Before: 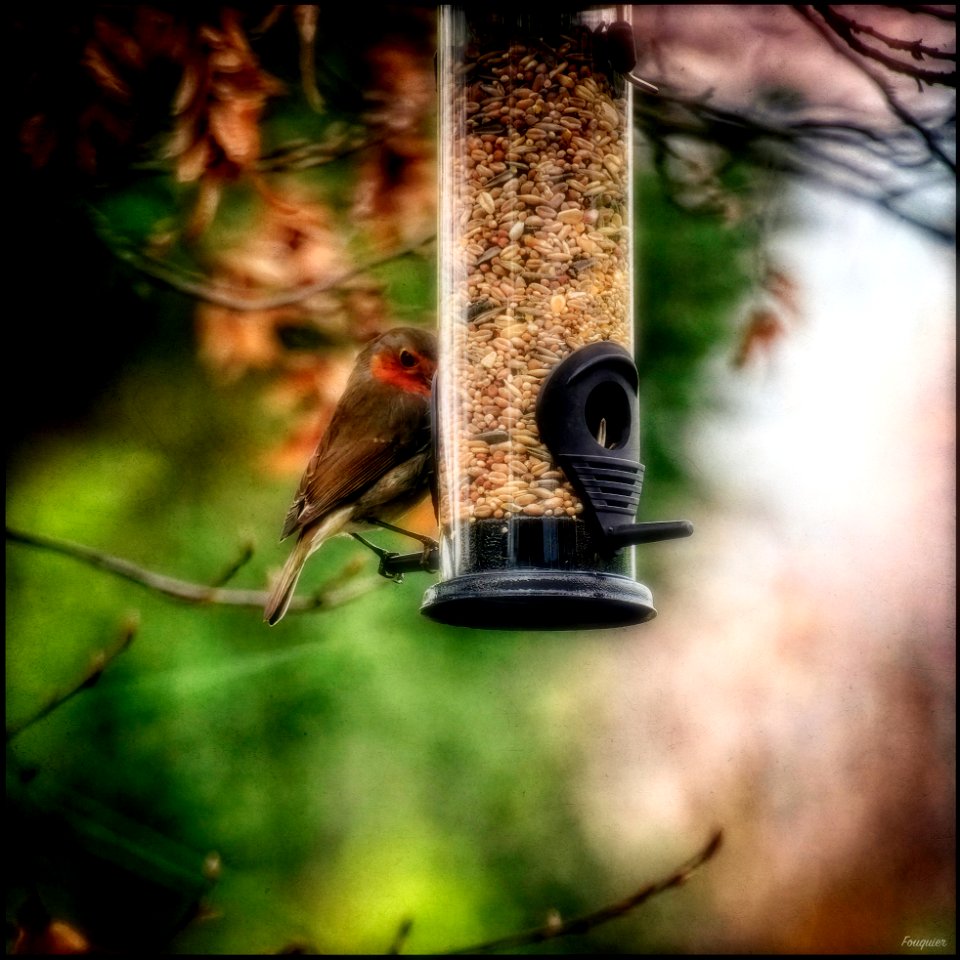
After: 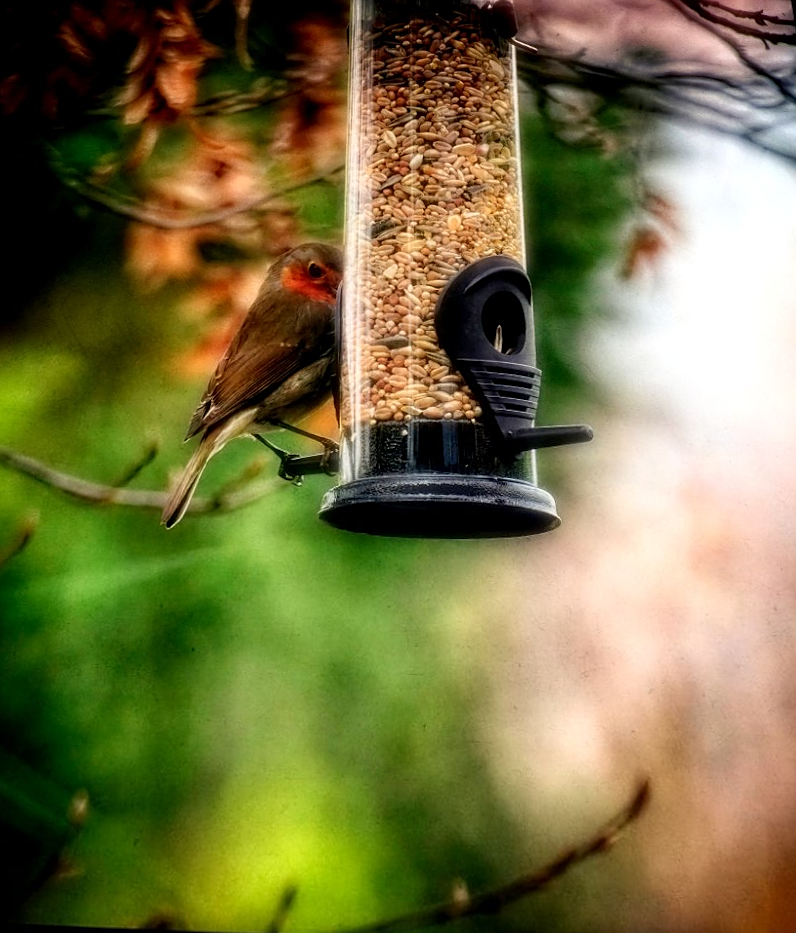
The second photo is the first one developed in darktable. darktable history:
sharpen: on, module defaults
rotate and perspective: rotation 0.72°, lens shift (vertical) -0.352, lens shift (horizontal) -0.051, crop left 0.152, crop right 0.859, crop top 0.019, crop bottom 0.964
